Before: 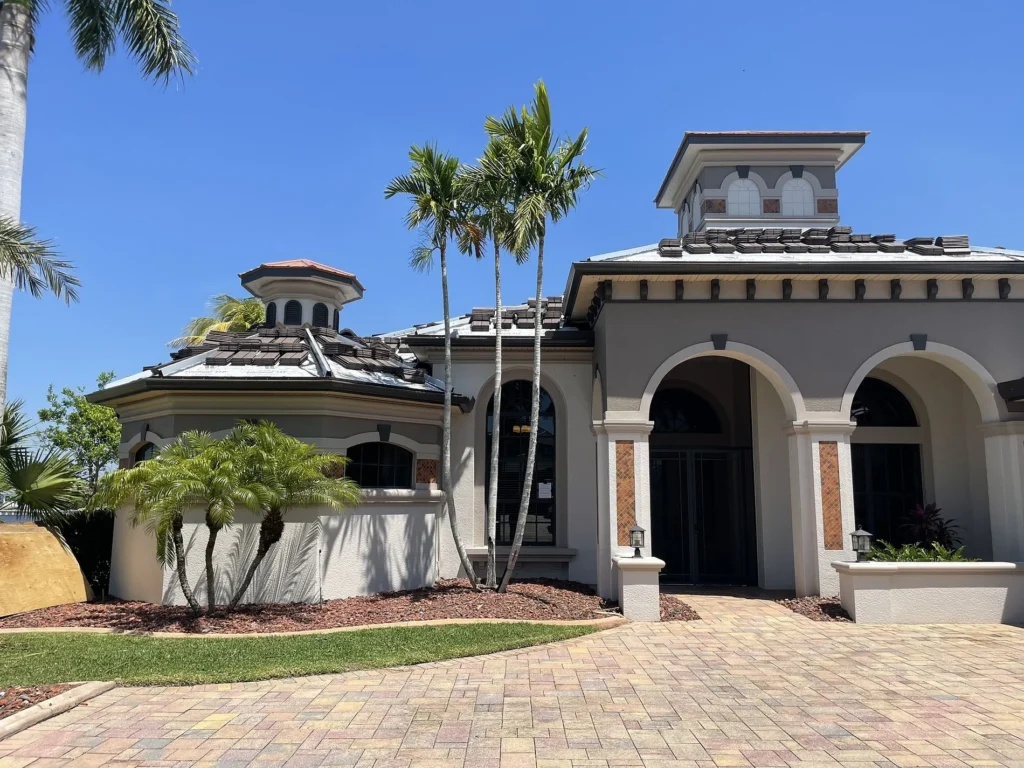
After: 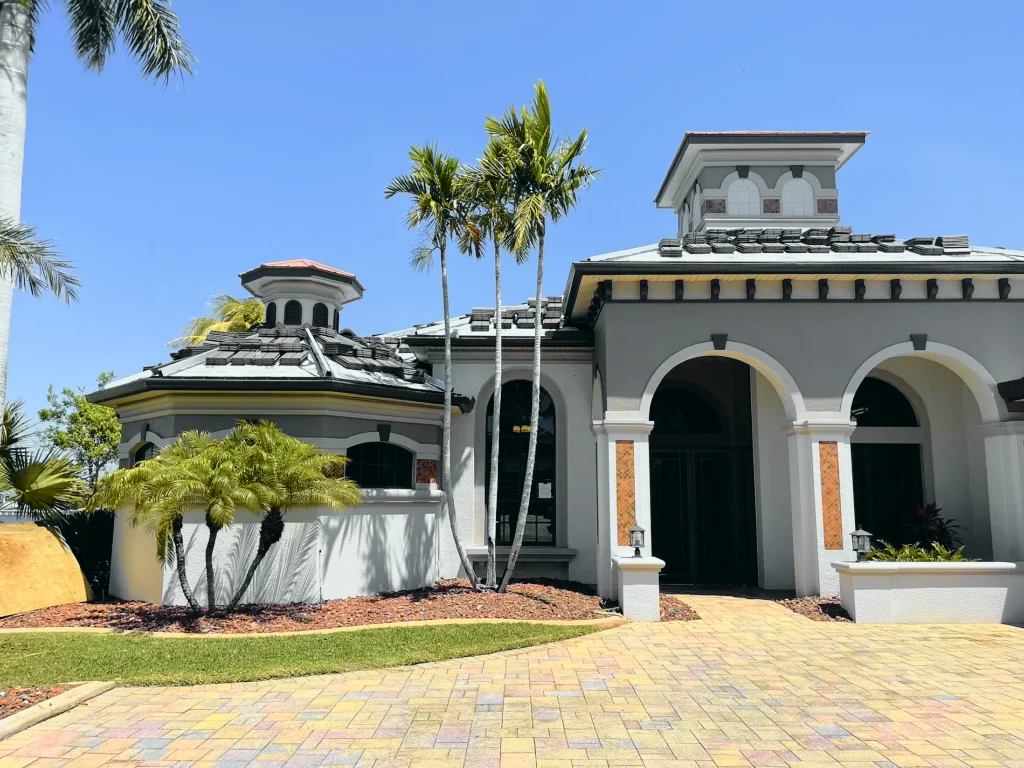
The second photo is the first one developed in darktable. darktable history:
tone curve: curves: ch0 [(0, 0.015) (0.084, 0.074) (0.162, 0.165) (0.304, 0.382) (0.466, 0.576) (0.654, 0.741) (0.848, 0.906) (0.984, 0.963)]; ch1 [(0, 0) (0.34, 0.235) (0.46, 0.46) (0.515, 0.502) (0.553, 0.567) (0.764, 0.815) (1, 1)]; ch2 [(0, 0) (0.44, 0.458) (0.479, 0.492) (0.524, 0.507) (0.547, 0.579) (0.673, 0.712) (1, 1)], color space Lab, independent channels, preserve colors none
